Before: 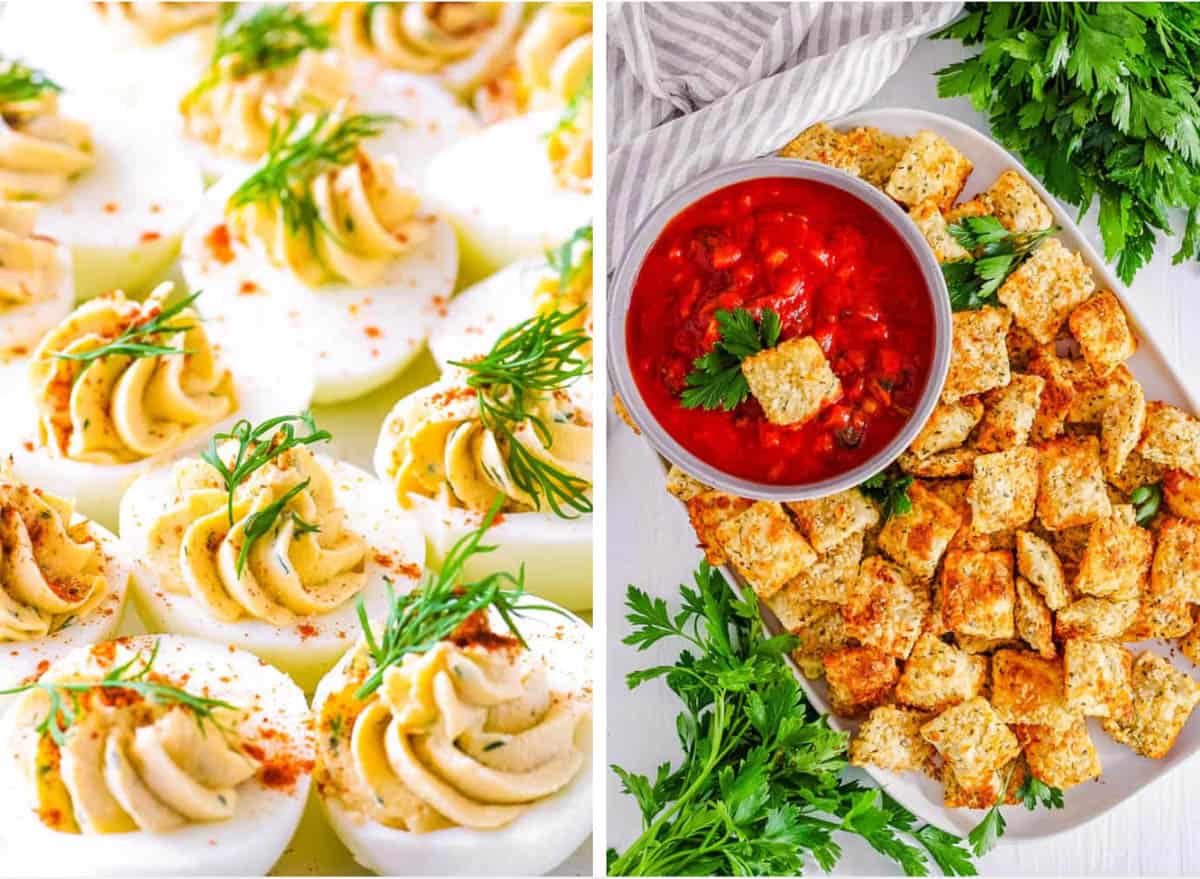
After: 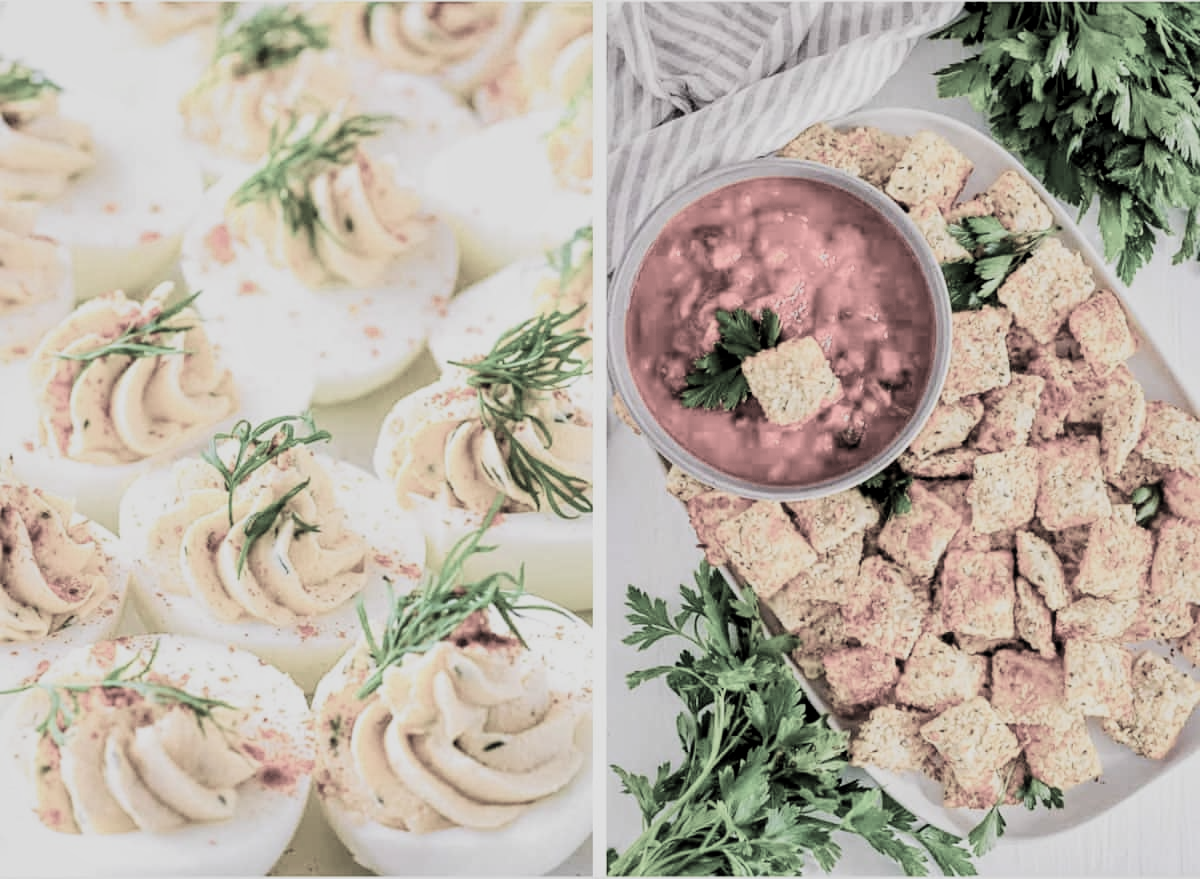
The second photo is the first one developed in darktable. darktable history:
filmic rgb: black relative exposure -5.11 EV, white relative exposure 3.98 EV, threshold 3 EV, hardness 2.9, contrast 1.3, highlights saturation mix -30.21%, color science v5 (2021), contrast in shadows safe, contrast in highlights safe, enable highlight reconstruction true
local contrast: mode bilateral grid, contrast 19, coarseness 50, detail 121%, midtone range 0.2
